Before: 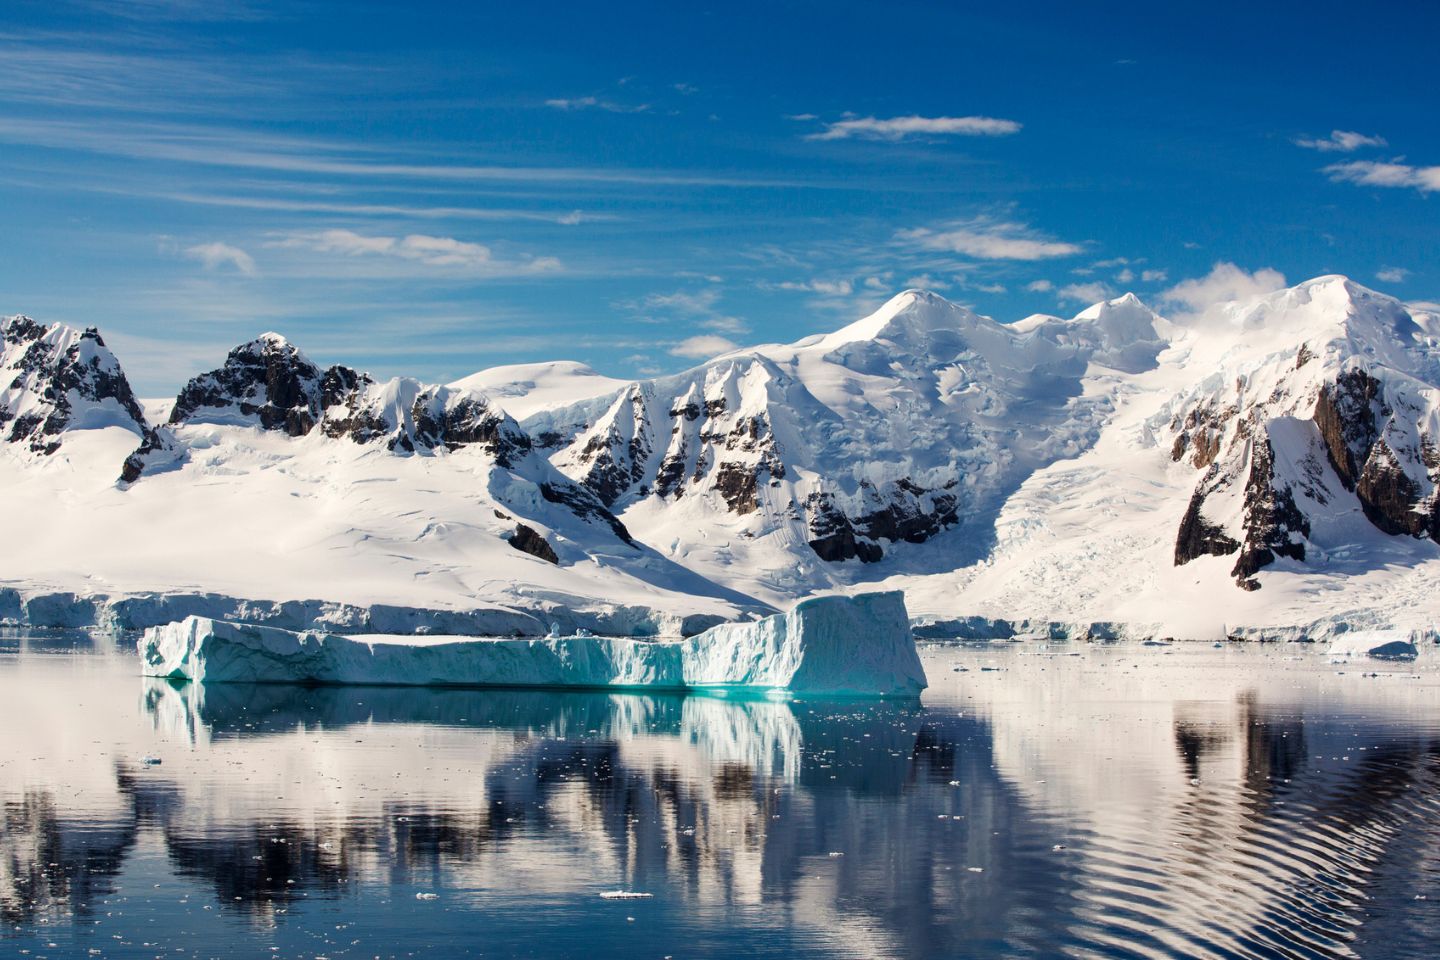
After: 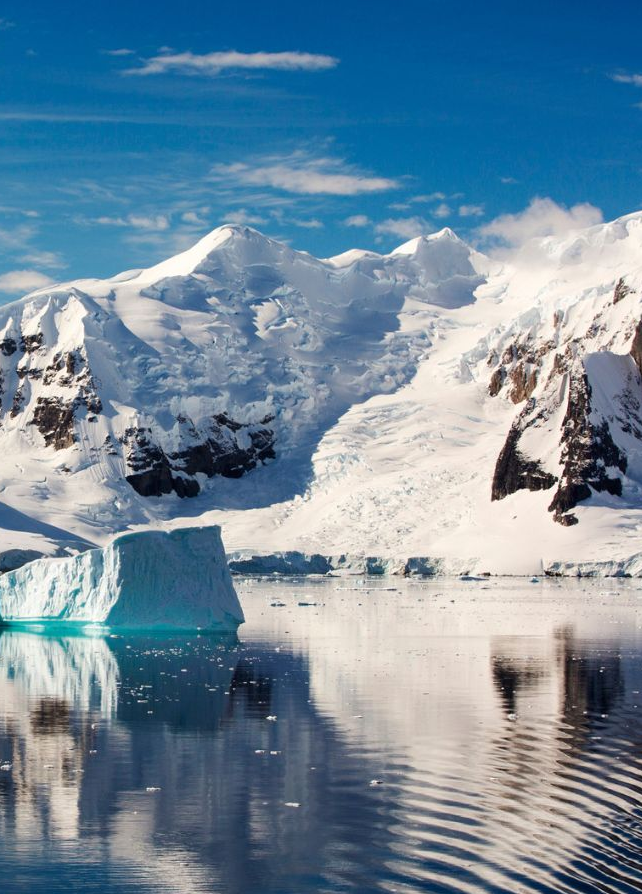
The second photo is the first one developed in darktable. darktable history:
crop: left 47.445%, top 6.789%, right 7.927%
